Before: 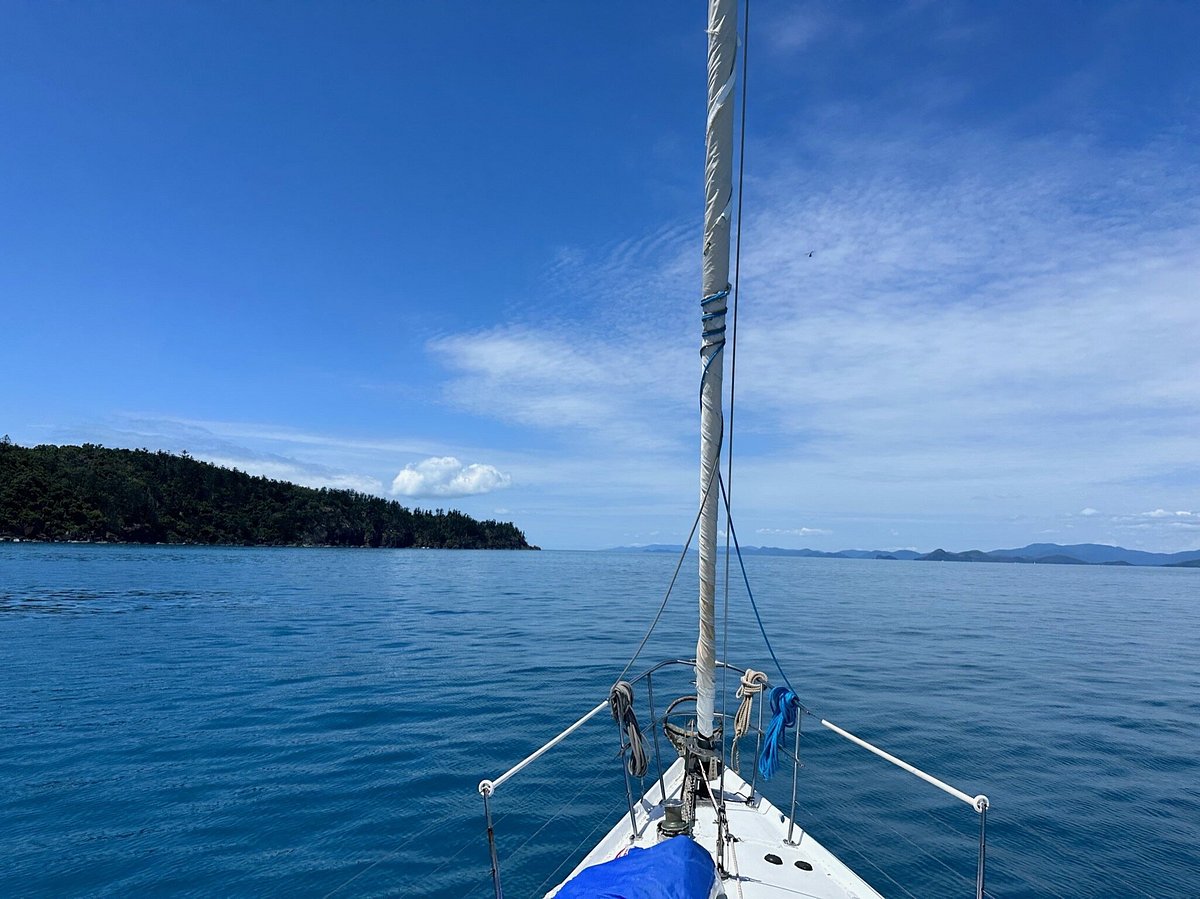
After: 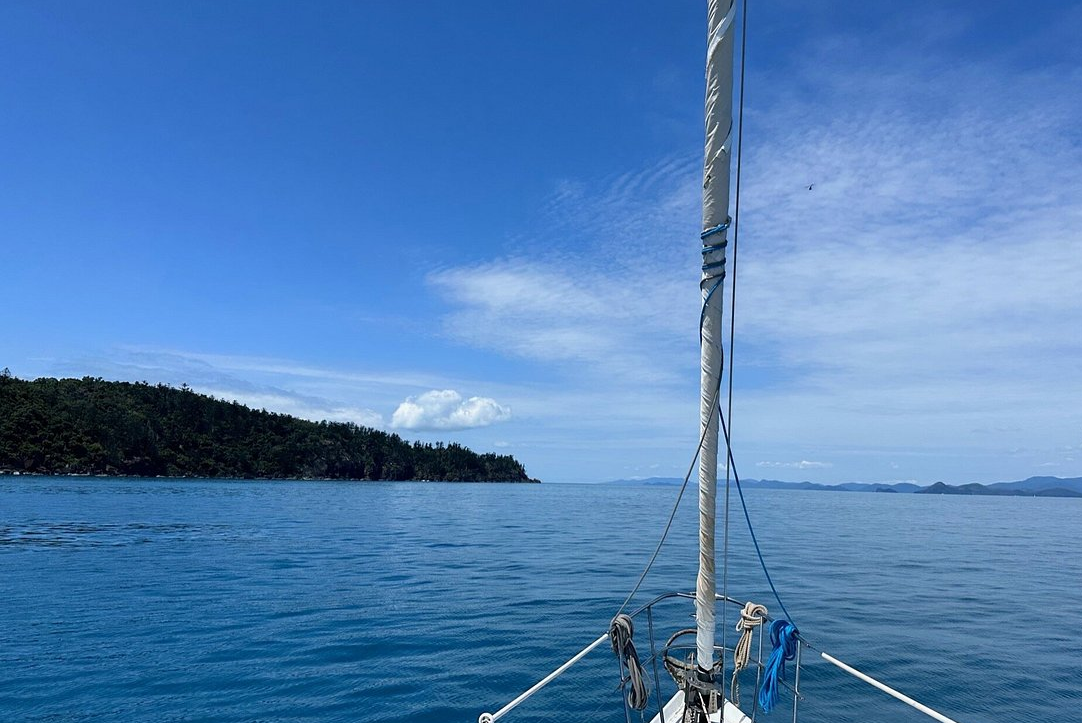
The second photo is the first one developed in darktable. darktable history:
crop: top 7.555%, right 9.781%, bottom 11.919%
